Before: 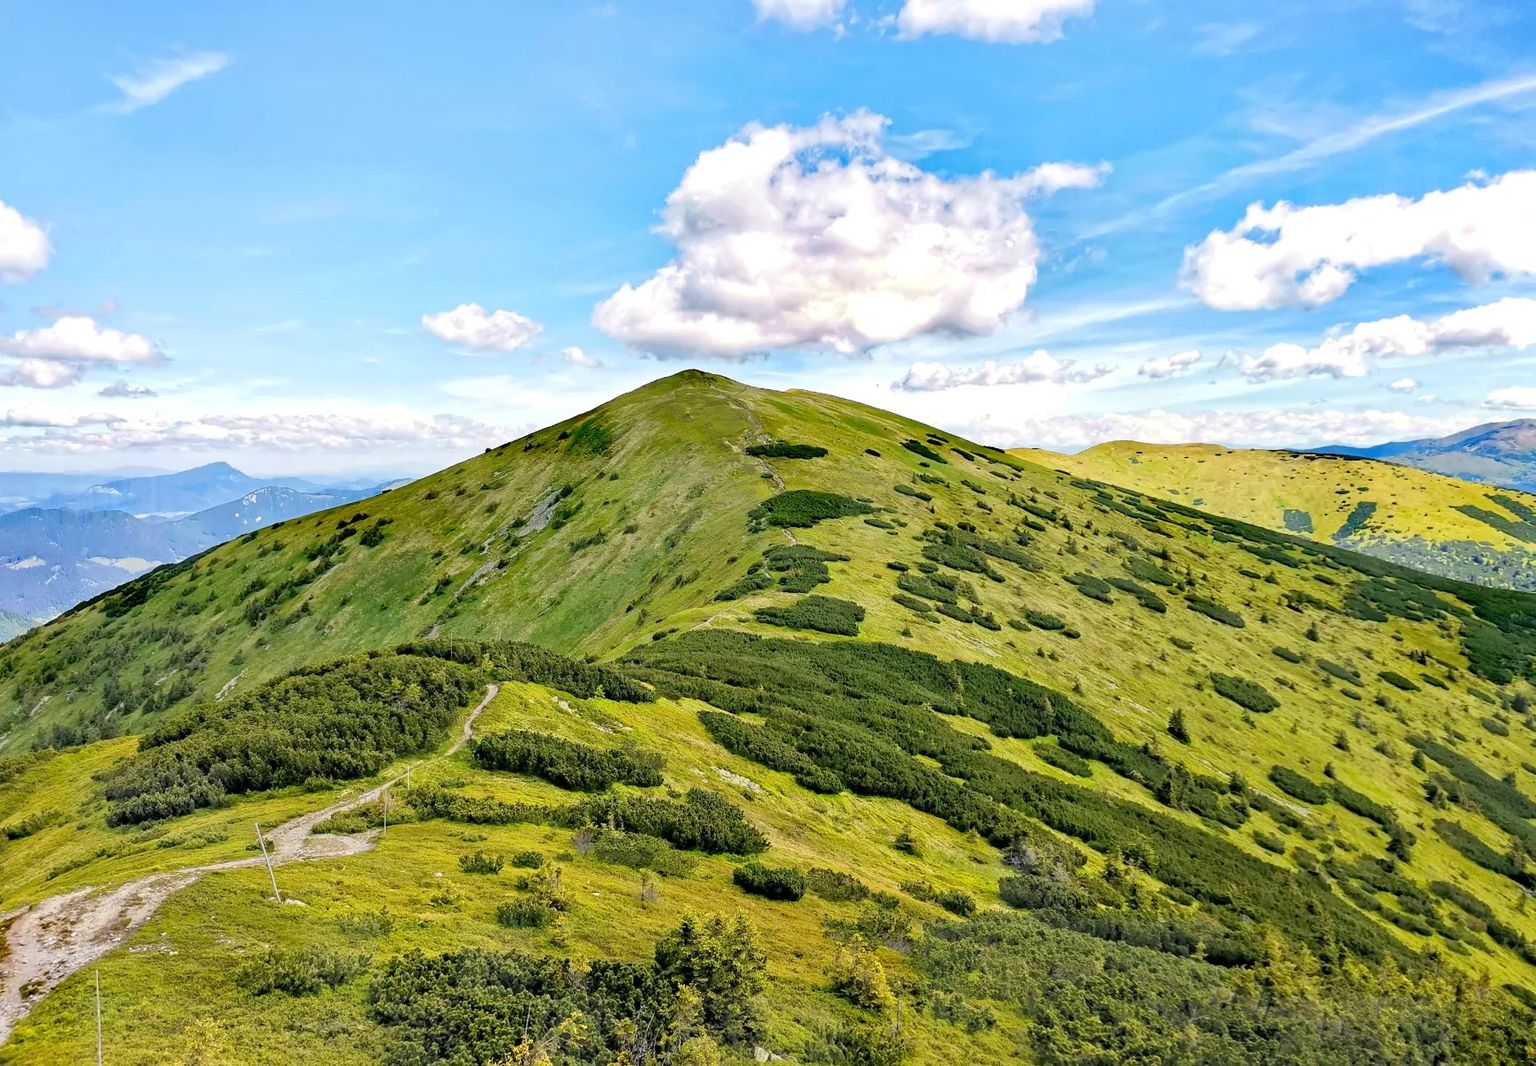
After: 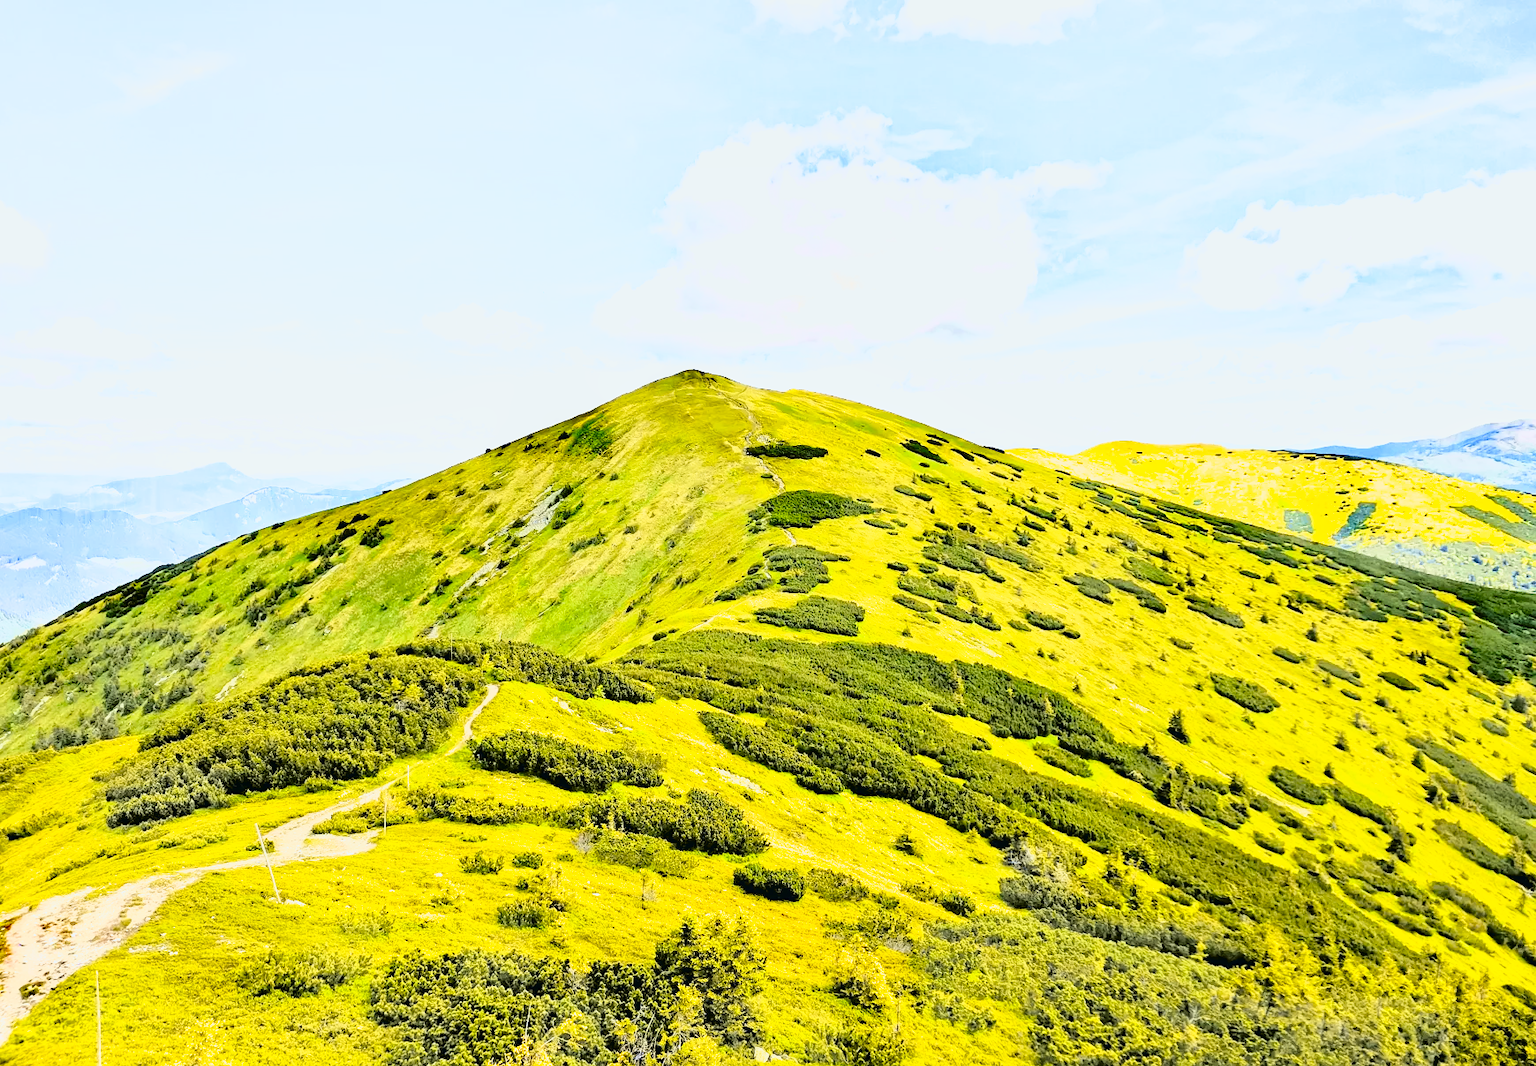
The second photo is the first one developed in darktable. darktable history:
local contrast: highlights 100%, shadows 100%, detail 120%, midtone range 0.2
exposure: black level correction 0, exposure 0.9 EV, compensate highlight preservation false
tone curve: curves: ch0 [(0, 0.029) (0.087, 0.084) (0.227, 0.239) (0.46, 0.576) (0.657, 0.796) (0.861, 0.932) (0.997, 0.951)]; ch1 [(0, 0) (0.353, 0.344) (0.45, 0.46) (0.502, 0.494) (0.534, 0.523) (0.573, 0.576) (0.602, 0.631) (0.647, 0.669) (1, 1)]; ch2 [(0, 0) (0.333, 0.346) (0.385, 0.395) (0.44, 0.466) (0.5, 0.493) (0.521, 0.56) (0.553, 0.579) (0.573, 0.599) (0.667, 0.777) (1, 1)], color space Lab, independent channels, preserve colors none
filmic rgb: black relative exposure -9.5 EV, white relative exposure 3.02 EV, hardness 6.12
velvia: on, module defaults
